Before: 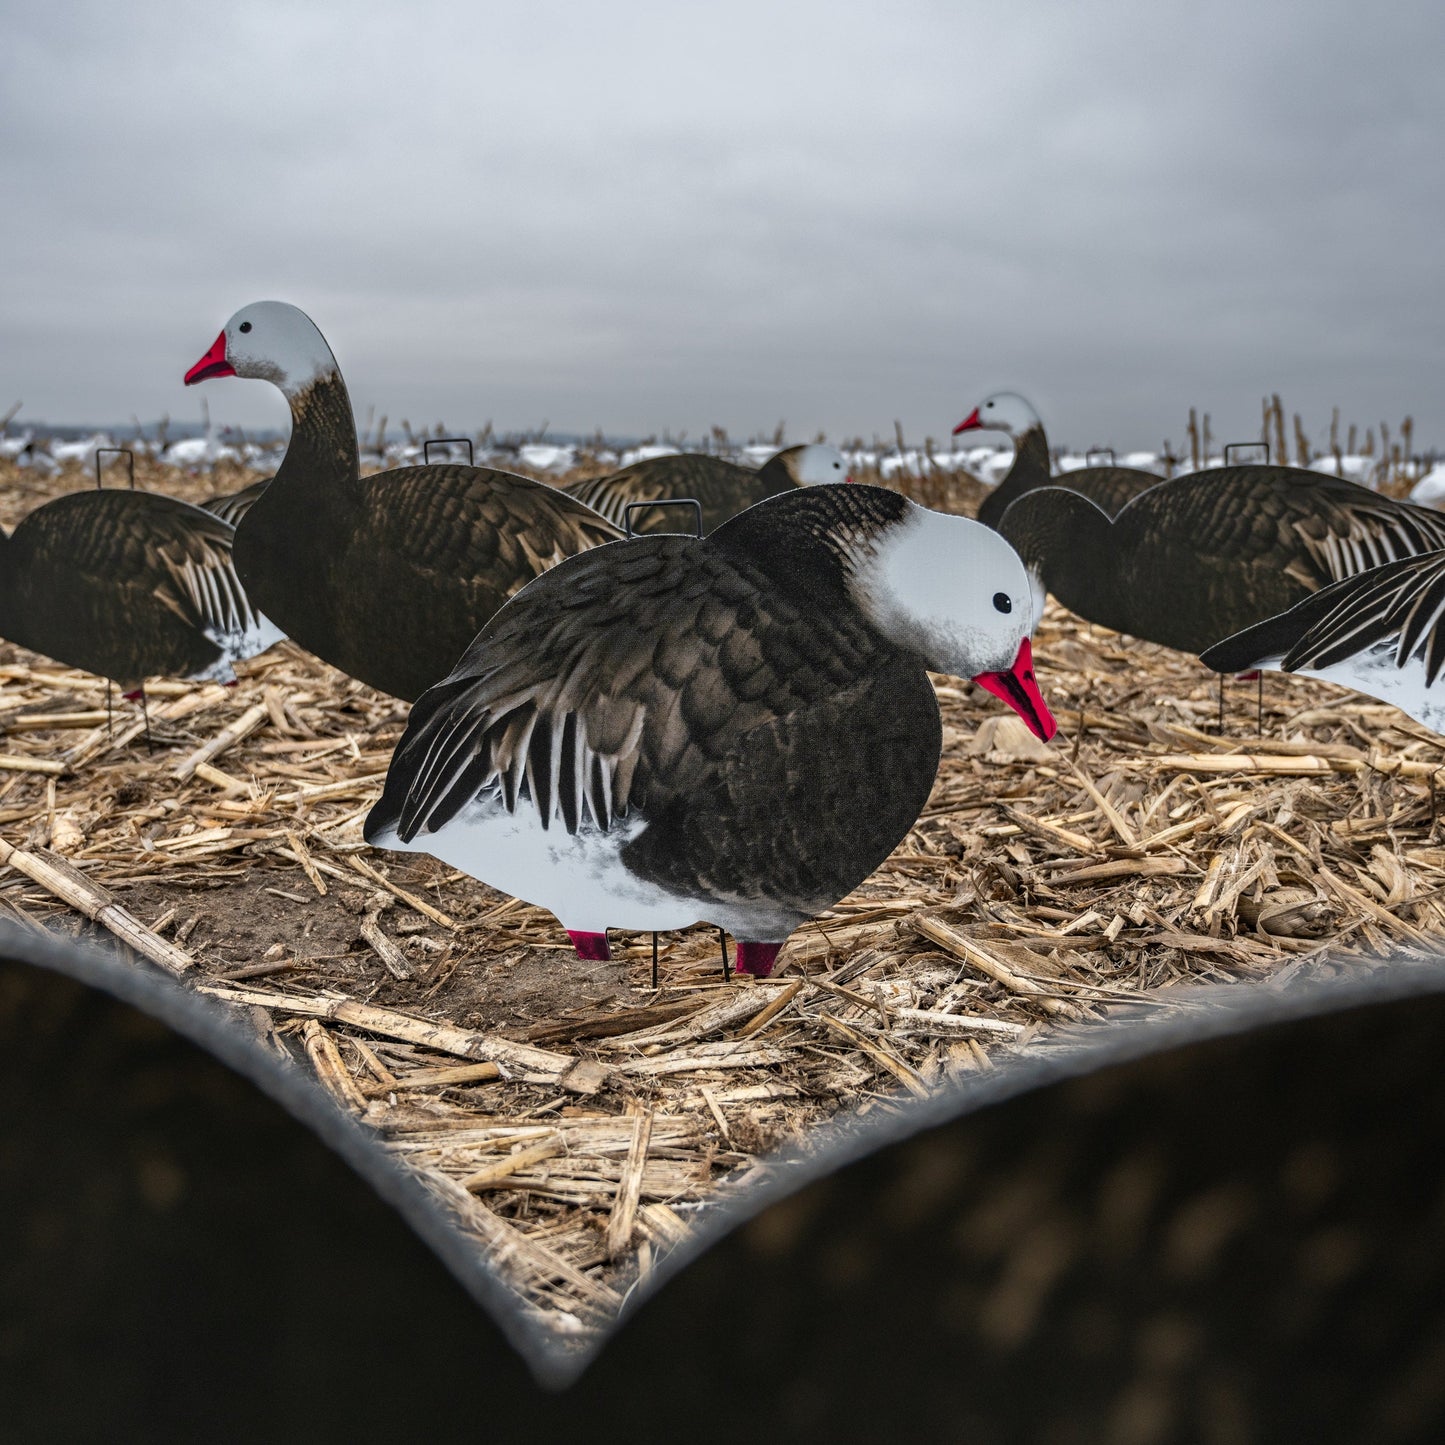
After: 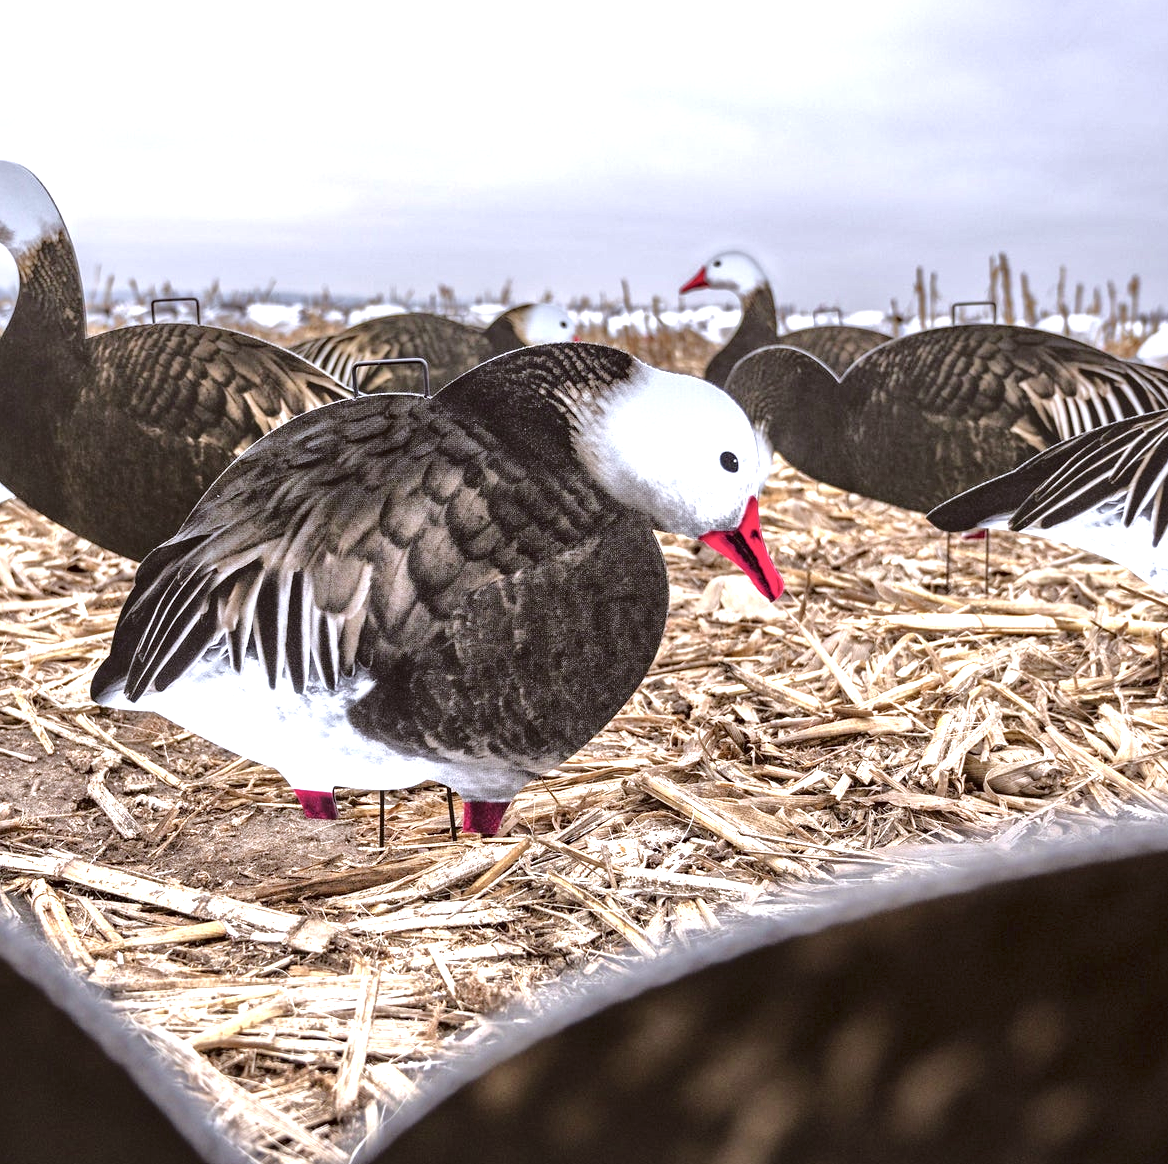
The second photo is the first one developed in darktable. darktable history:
exposure: black level correction 0, exposure 1.104 EV, compensate highlight preservation false
tone equalizer: -8 EV 0.013 EV, -7 EV -0.009 EV, -6 EV 0.049 EV, -5 EV 0.042 EV, -4 EV 0.286 EV, -3 EV 0.656 EV, -2 EV 0.584 EV, -1 EV 0.198 EV, +0 EV 0.041 EV, mask exposure compensation -0.488 EV
local contrast: mode bilateral grid, contrast 20, coarseness 50, detail 132%, midtone range 0.2
color calibration: illuminant as shot in camera, x 0.384, y 0.38, temperature 3939.7 K
crop: left 18.904%, top 9.803%, bottom 9.605%
color balance rgb: perceptual saturation grading › global saturation 0.063%
color correction: highlights a* 10.23, highlights b* 9.77, shadows a* 8.21, shadows b* 8.13, saturation 0.824
